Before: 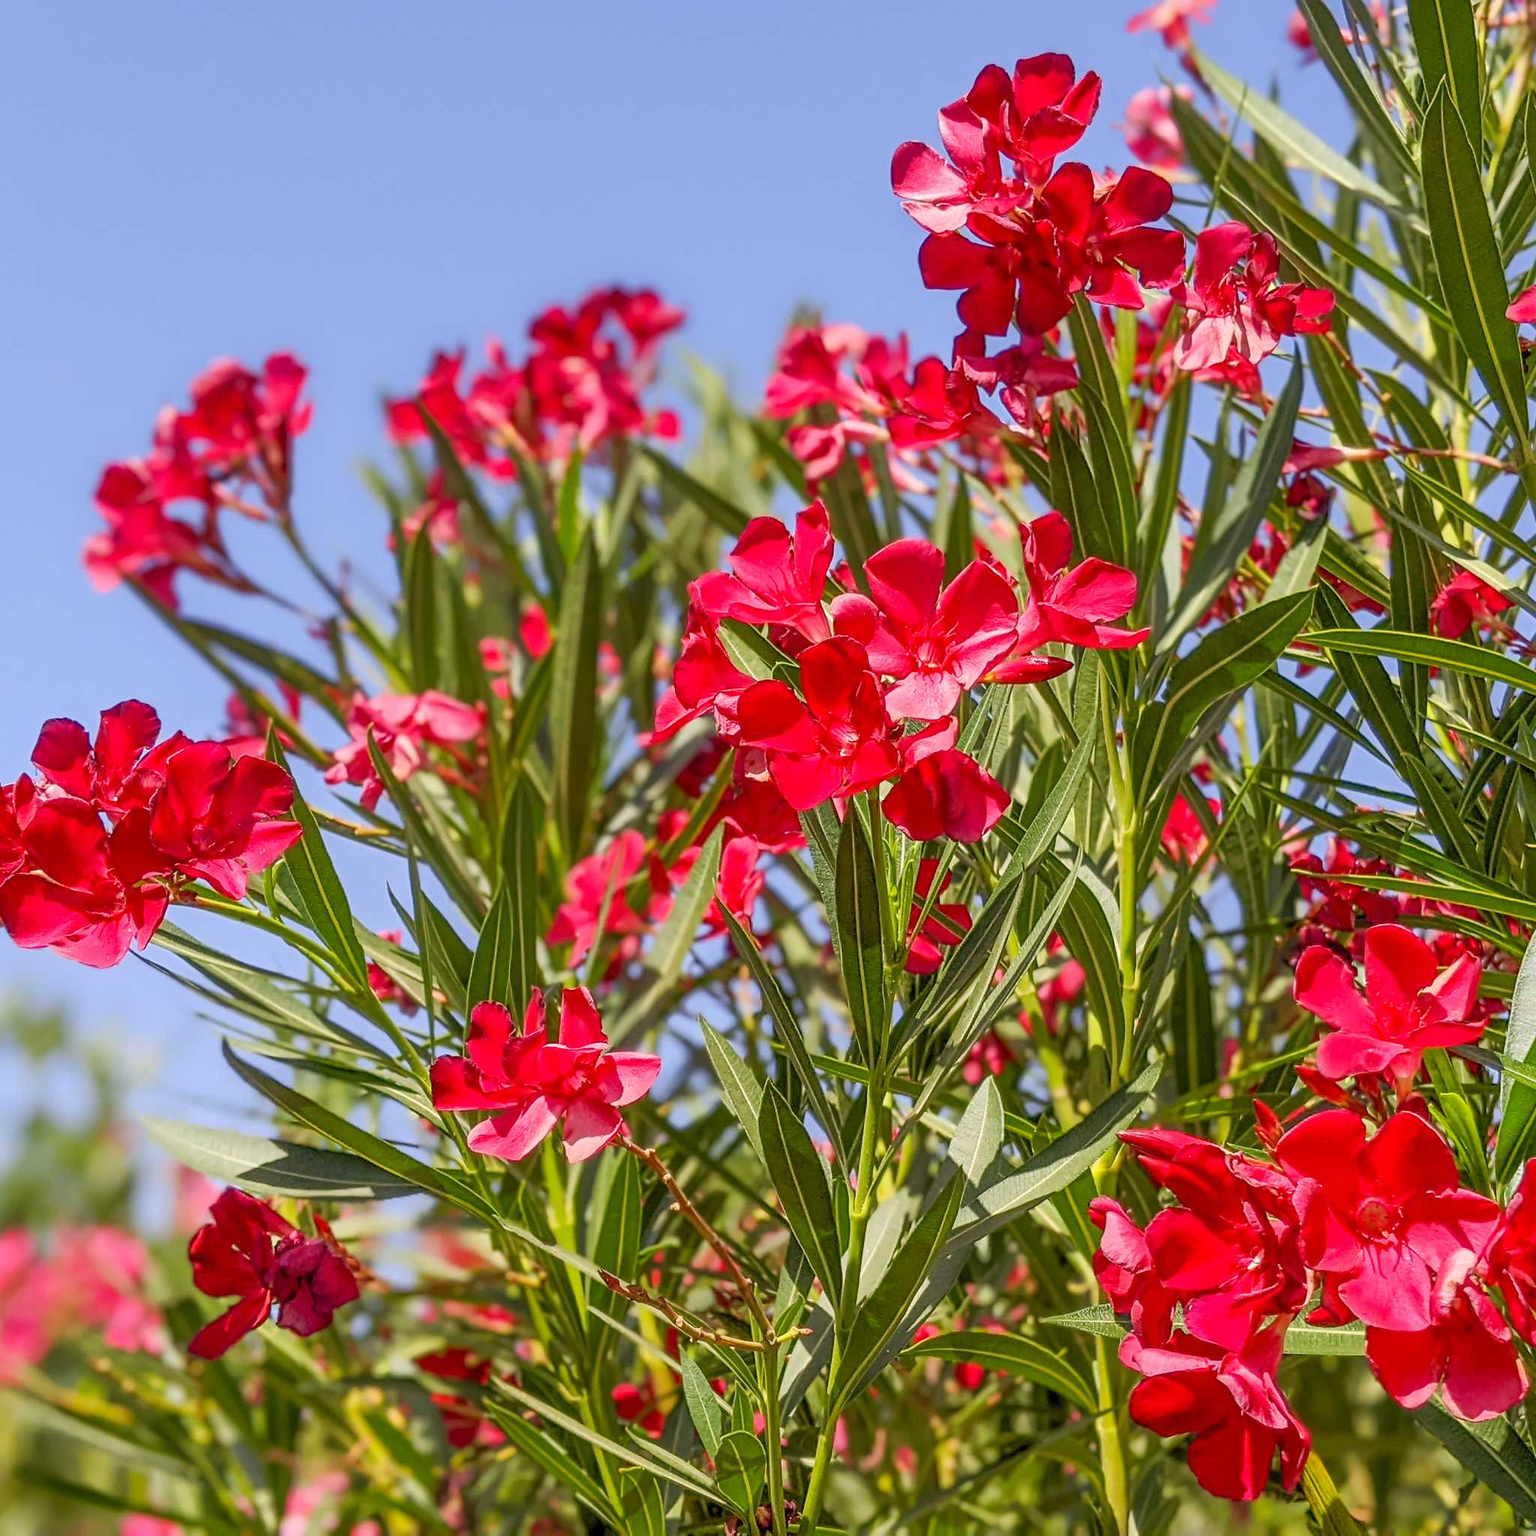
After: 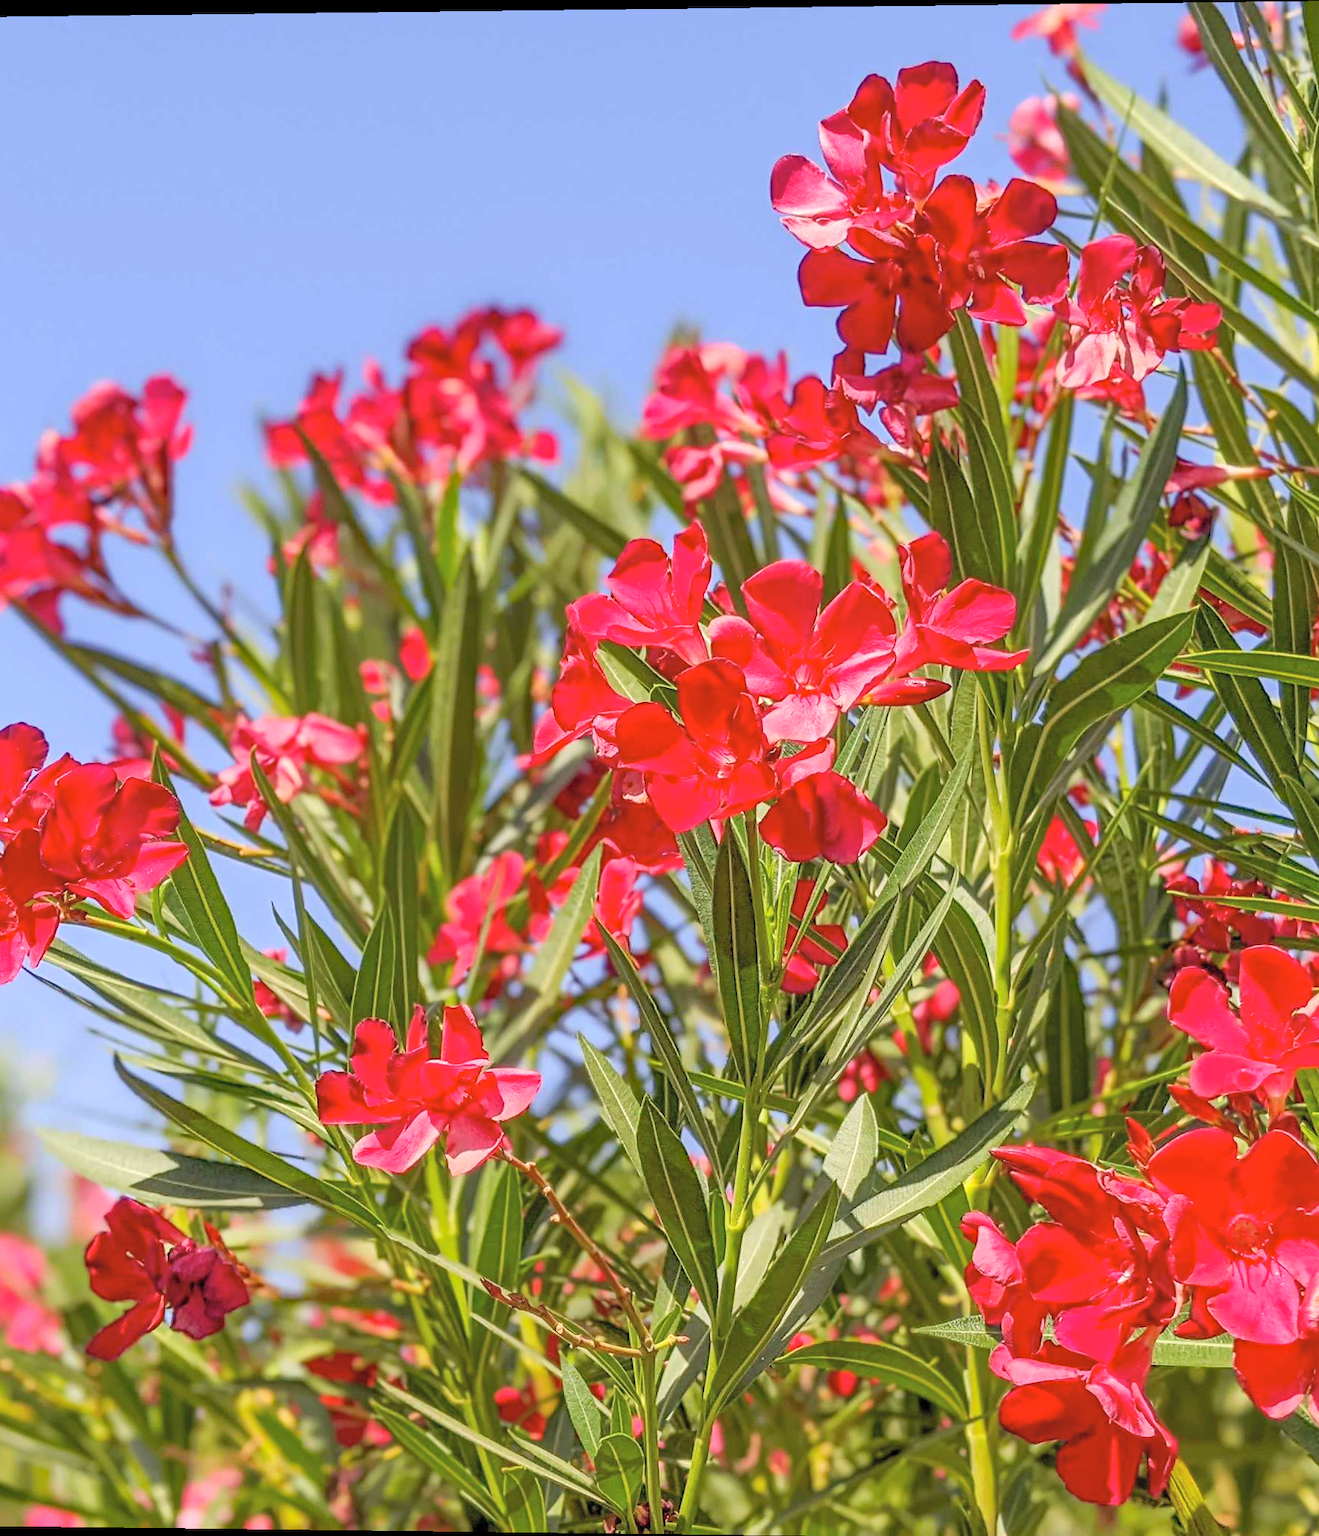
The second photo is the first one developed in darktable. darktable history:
haze removal: compatibility mode true, adaptive false
rotate and perspective: lens shift (vertical) 0.048, lens shift (horizontal) -0.024, automatic cropping off
crop: left 8.026%, right 7.374%
contrast brightness saturation: brightness 0.15
